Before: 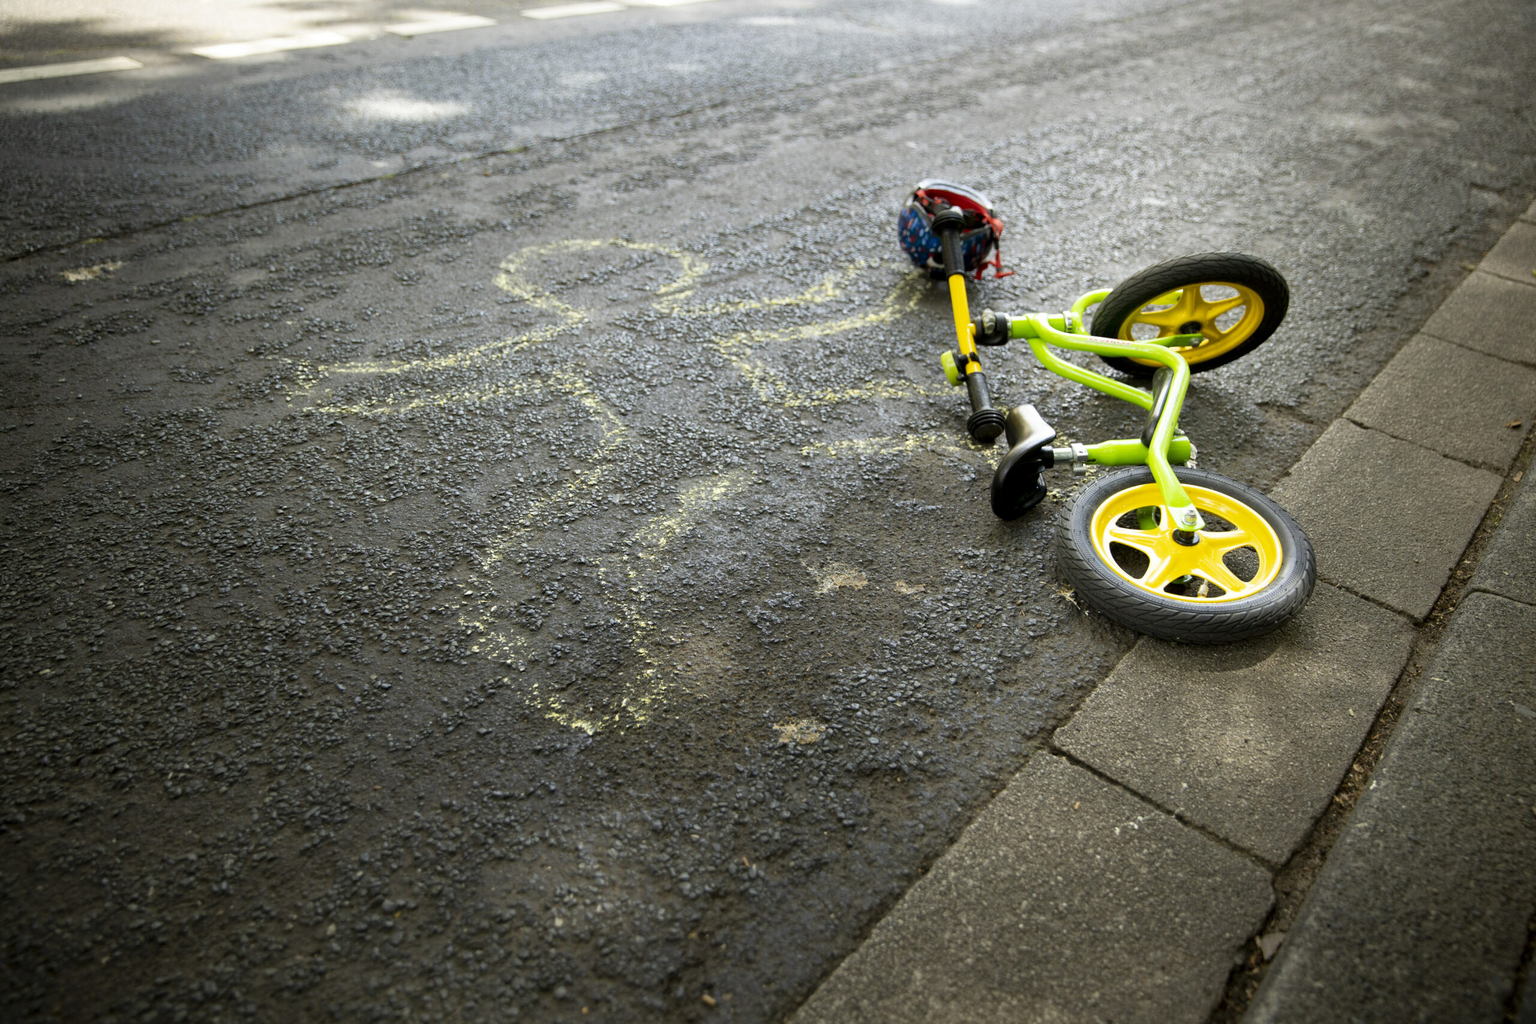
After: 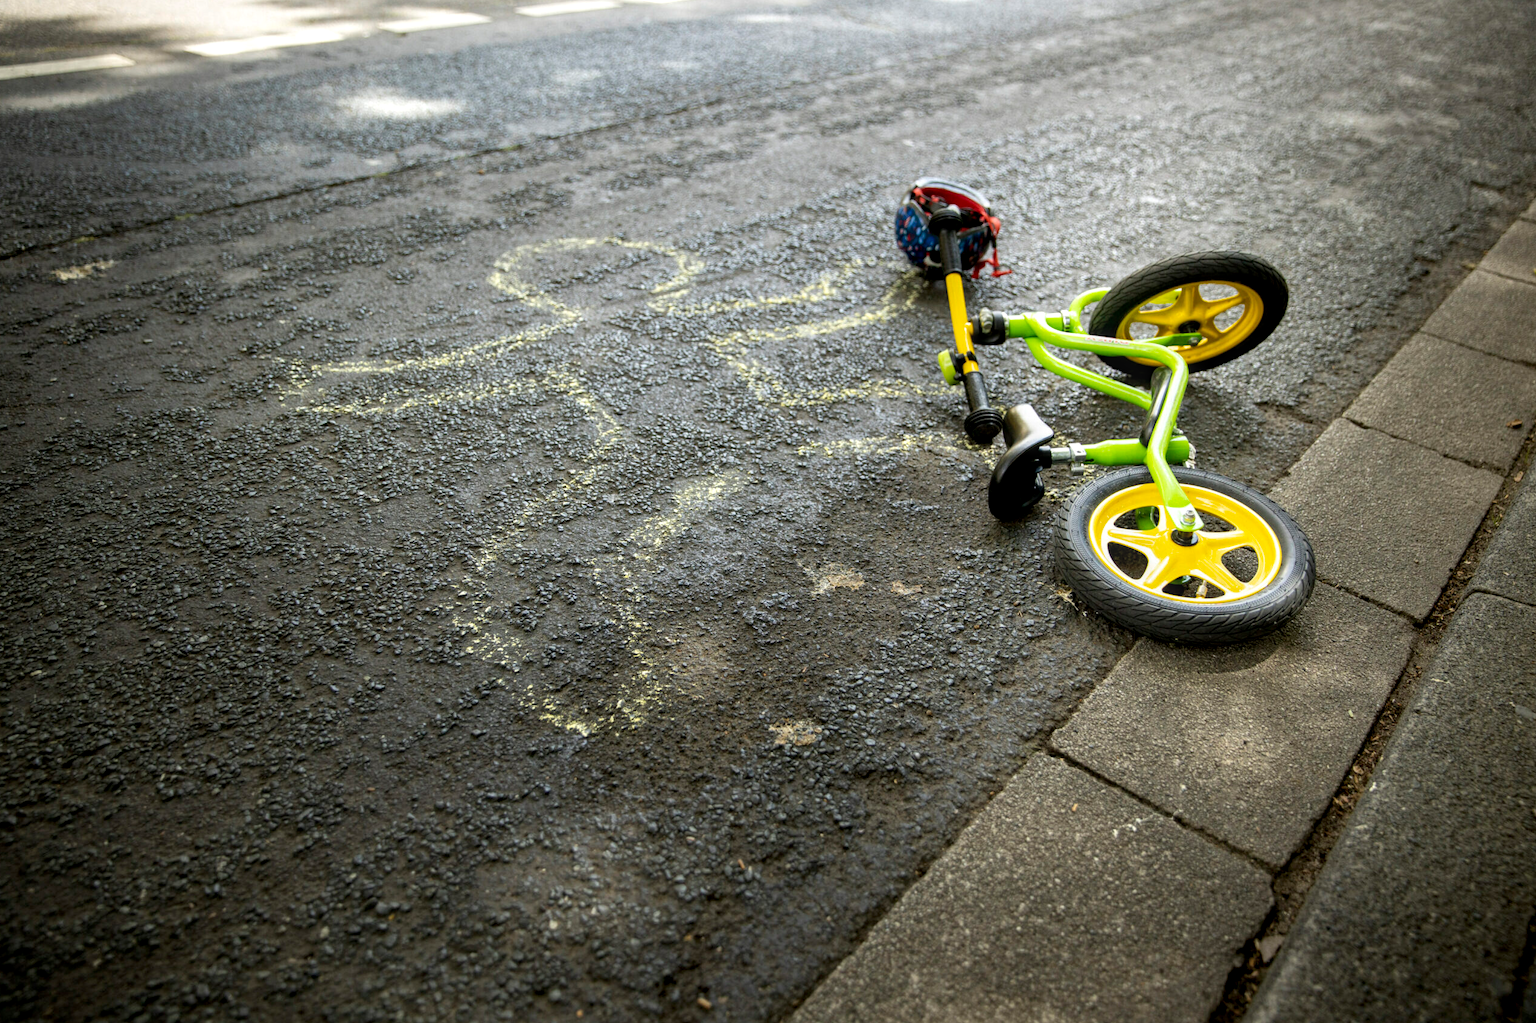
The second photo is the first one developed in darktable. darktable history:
crop and rotate: left 0.6%, top 0.349%, bottom 0.263%
local contrast: detail 130%
tone equalizer: edges refinement/feathering 500, mask exposure compensation -1.57 EV, preserve details no
